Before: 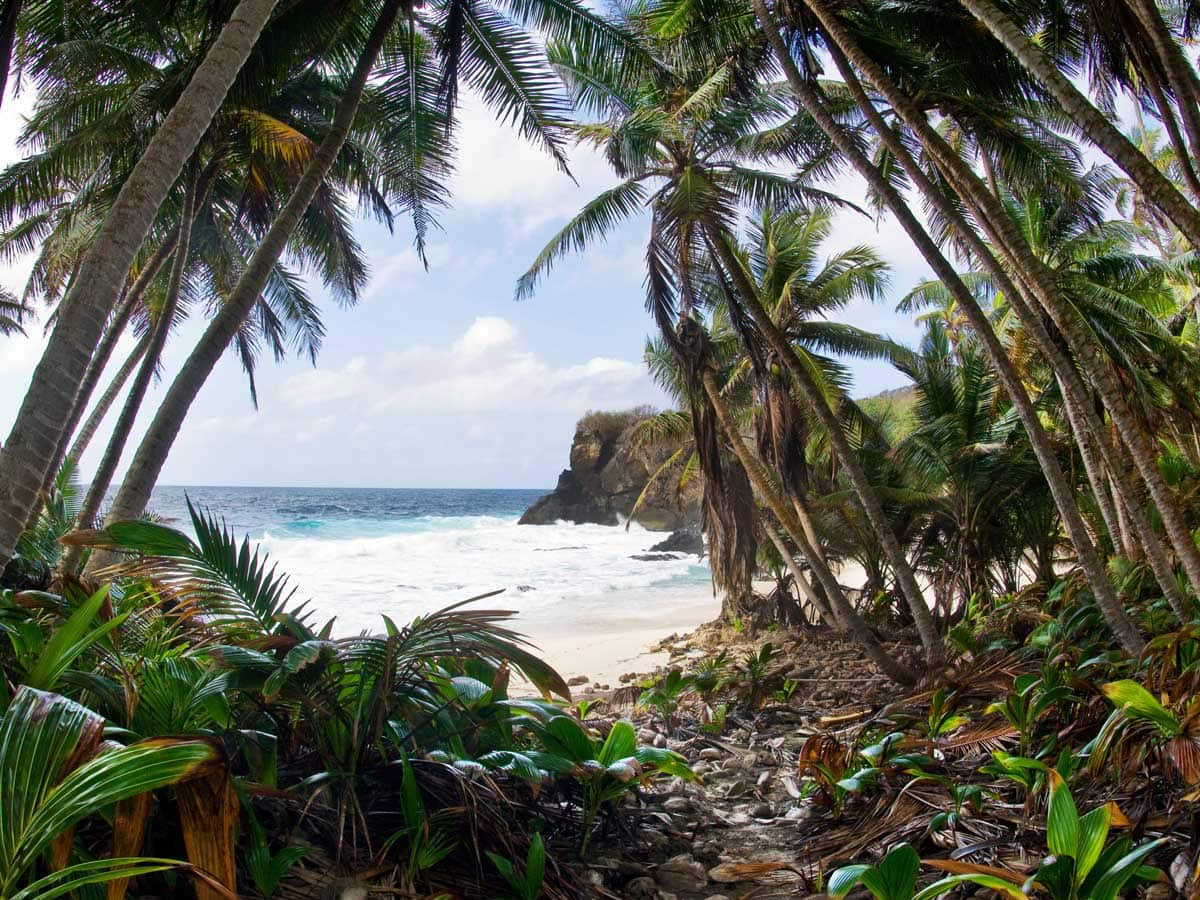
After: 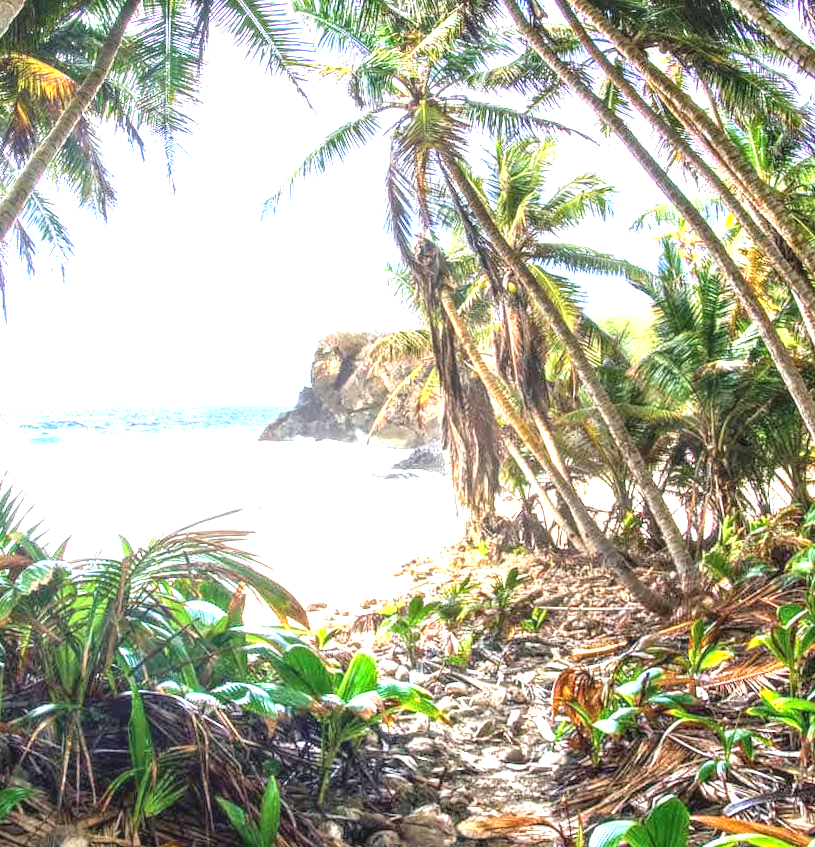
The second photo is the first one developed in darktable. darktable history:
local contrast: highlights 0%, shadows 0%, detail 133%
crop and rotate: left 22.918%, top 5.629%, right 14.711%, bottom 2.247%
exposure: black level correction 0, exposure 2.138 EV, compensate exposure bias true, compensate highlight preservation false
rotate and perspective: rotation 0.128°, lens shift (vertical) -0.181, lens shift (horizontal) -0.044, shear 0.001, automatic cropping off
